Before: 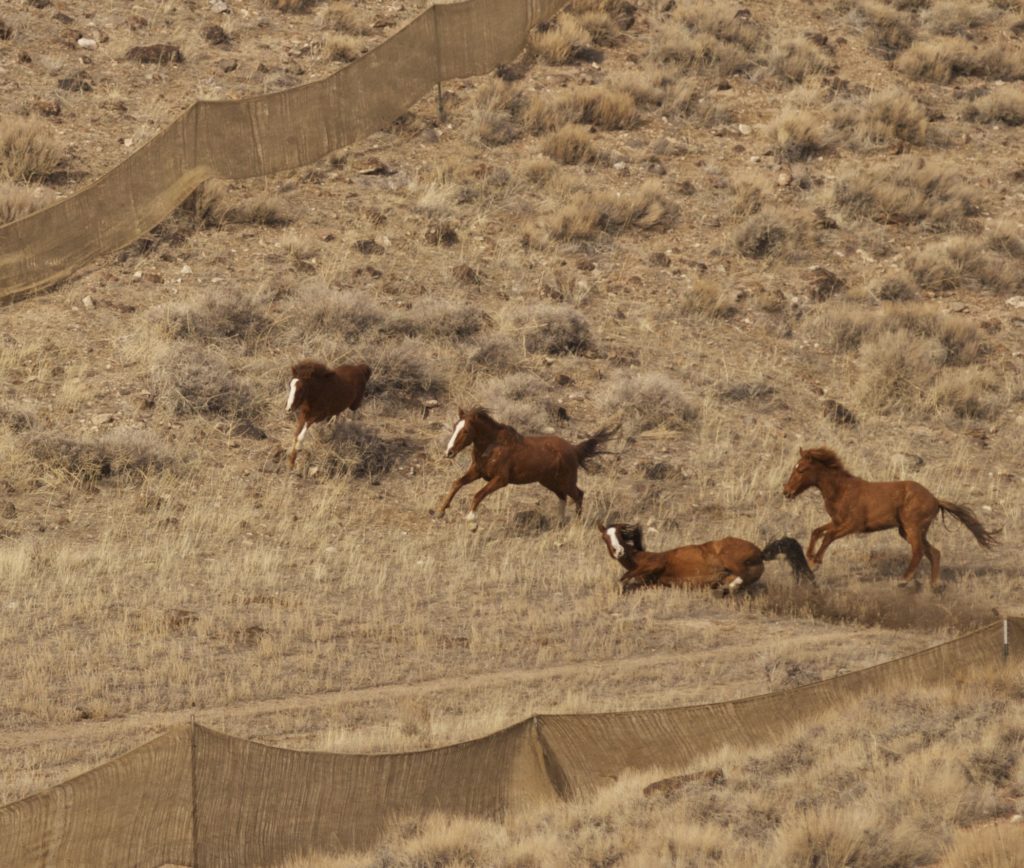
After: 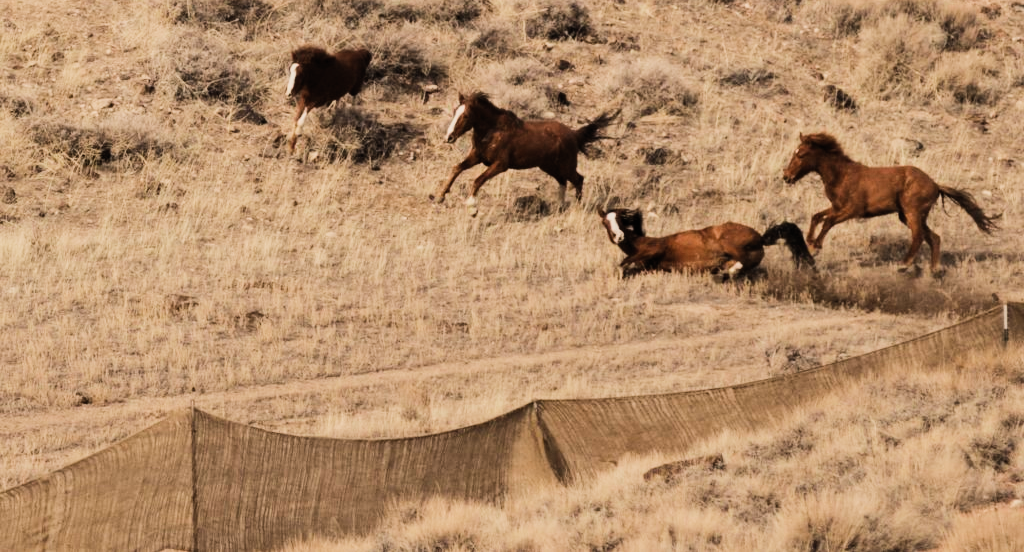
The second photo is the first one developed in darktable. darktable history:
filmic rgb: black relative exposure -7.5 EV, white relative exposure 4.99 EV, threshold 5.94 EV, hardness 3.31, contrast 1.297, color science v5 (2021), contrast in shadows safe, contrast in highlights safe, enable highlight reconstruction true
tone equalizer: -8 EV -0.724 EV, -7 EV -0.703 EV, -6 EV -0.608 EV, -5 EV -0.377 EV, -3 EV 0.37 EV, -2 EV 0.6 EV, -1 EV 0.695 EV, +0 EV 0.739 EV, edges refinement/feathering 500, mask exposure compensation -1.57 EV, preserve details no
crop and rotate: top 36.343%
